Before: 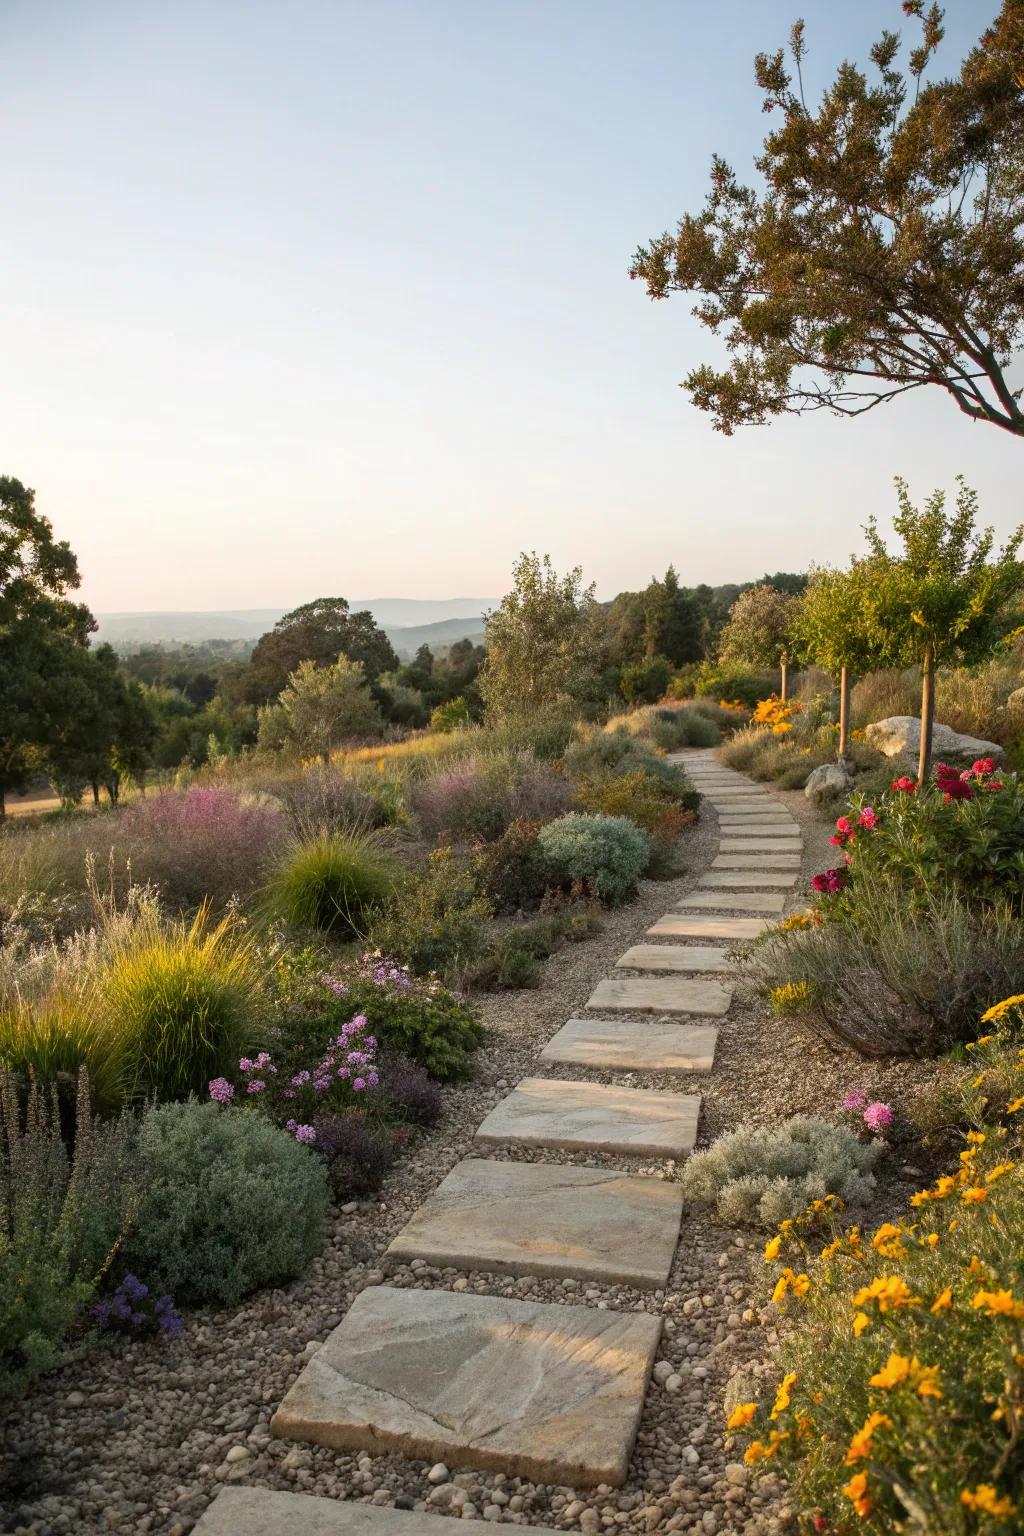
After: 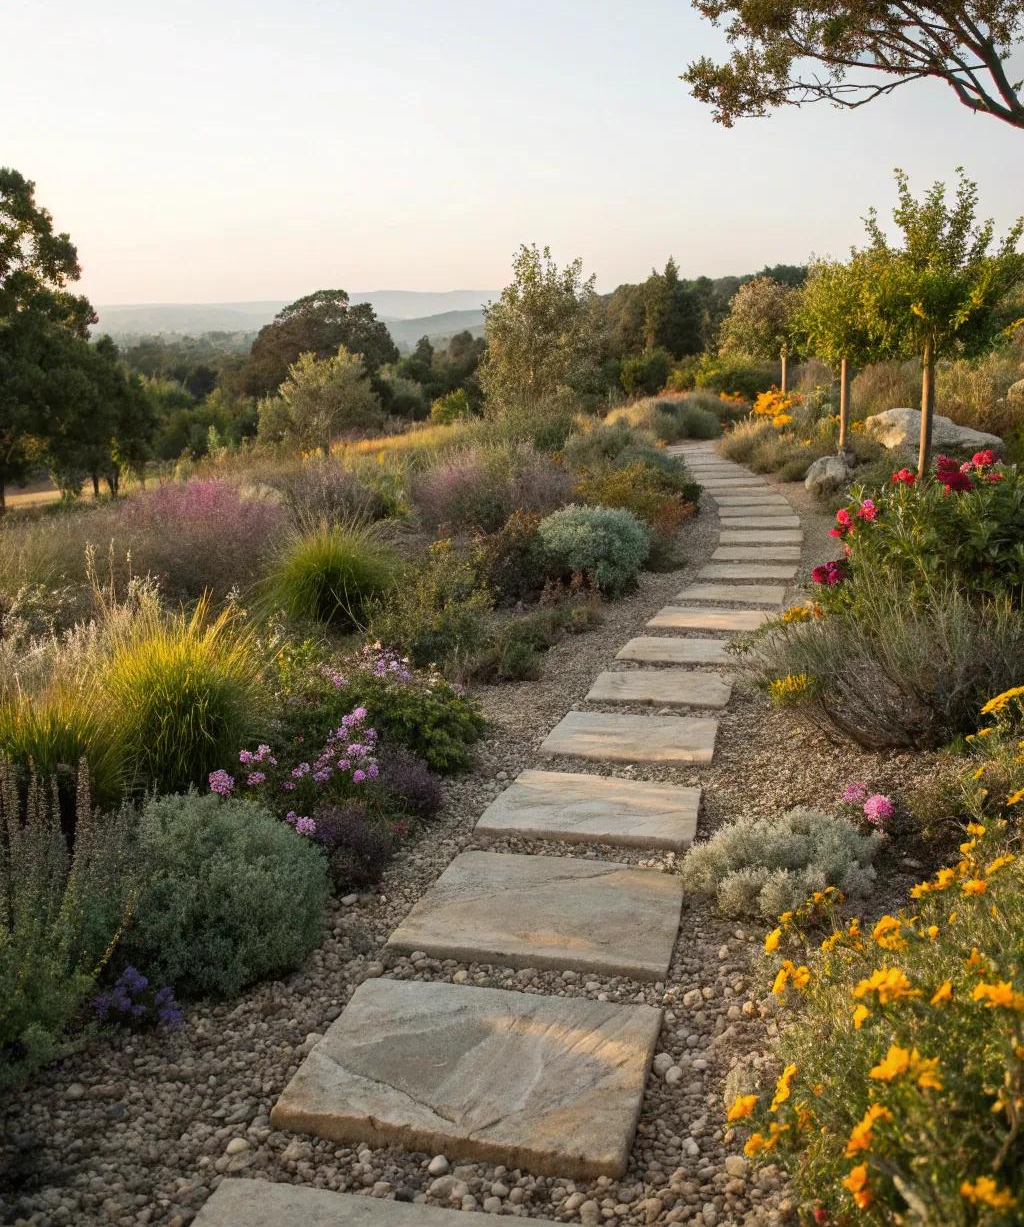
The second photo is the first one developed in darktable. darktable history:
crop and rotate: top 20.079%
tone equalizer: edges refinement/feathering 500, mask exposure compensation -1.57 EV, preserve details no
